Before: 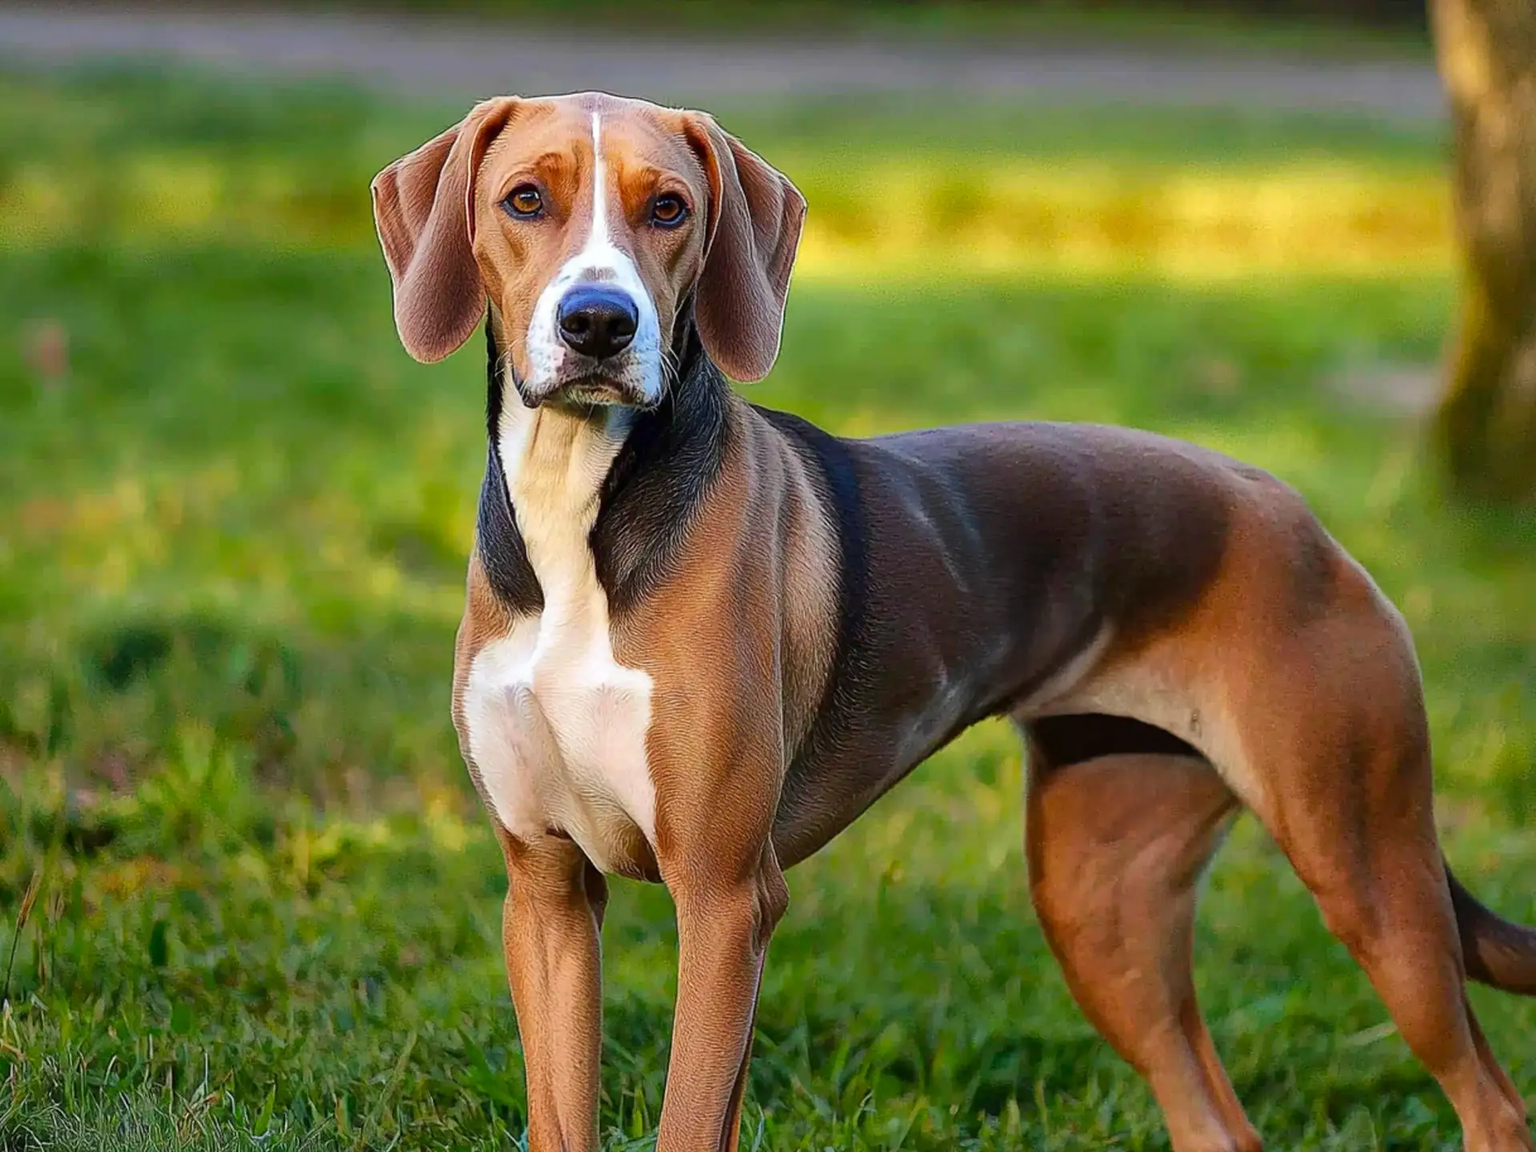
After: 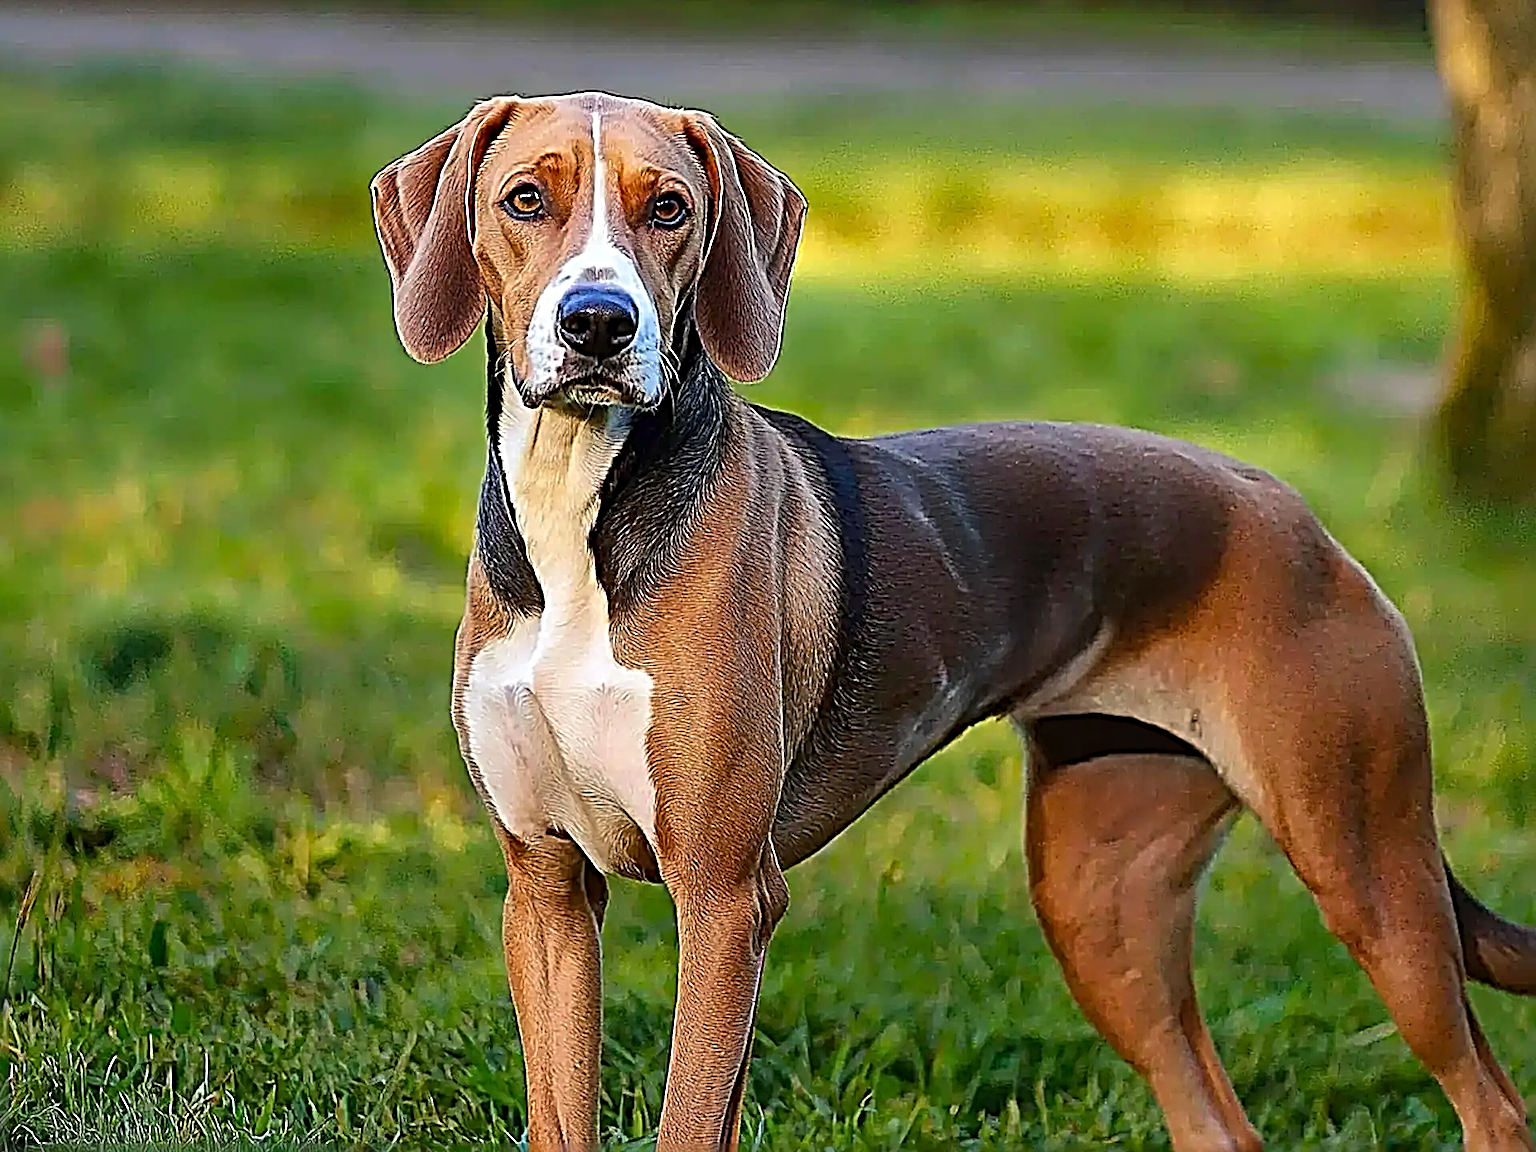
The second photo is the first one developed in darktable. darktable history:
sharpen: radius 4.003, amount 2
